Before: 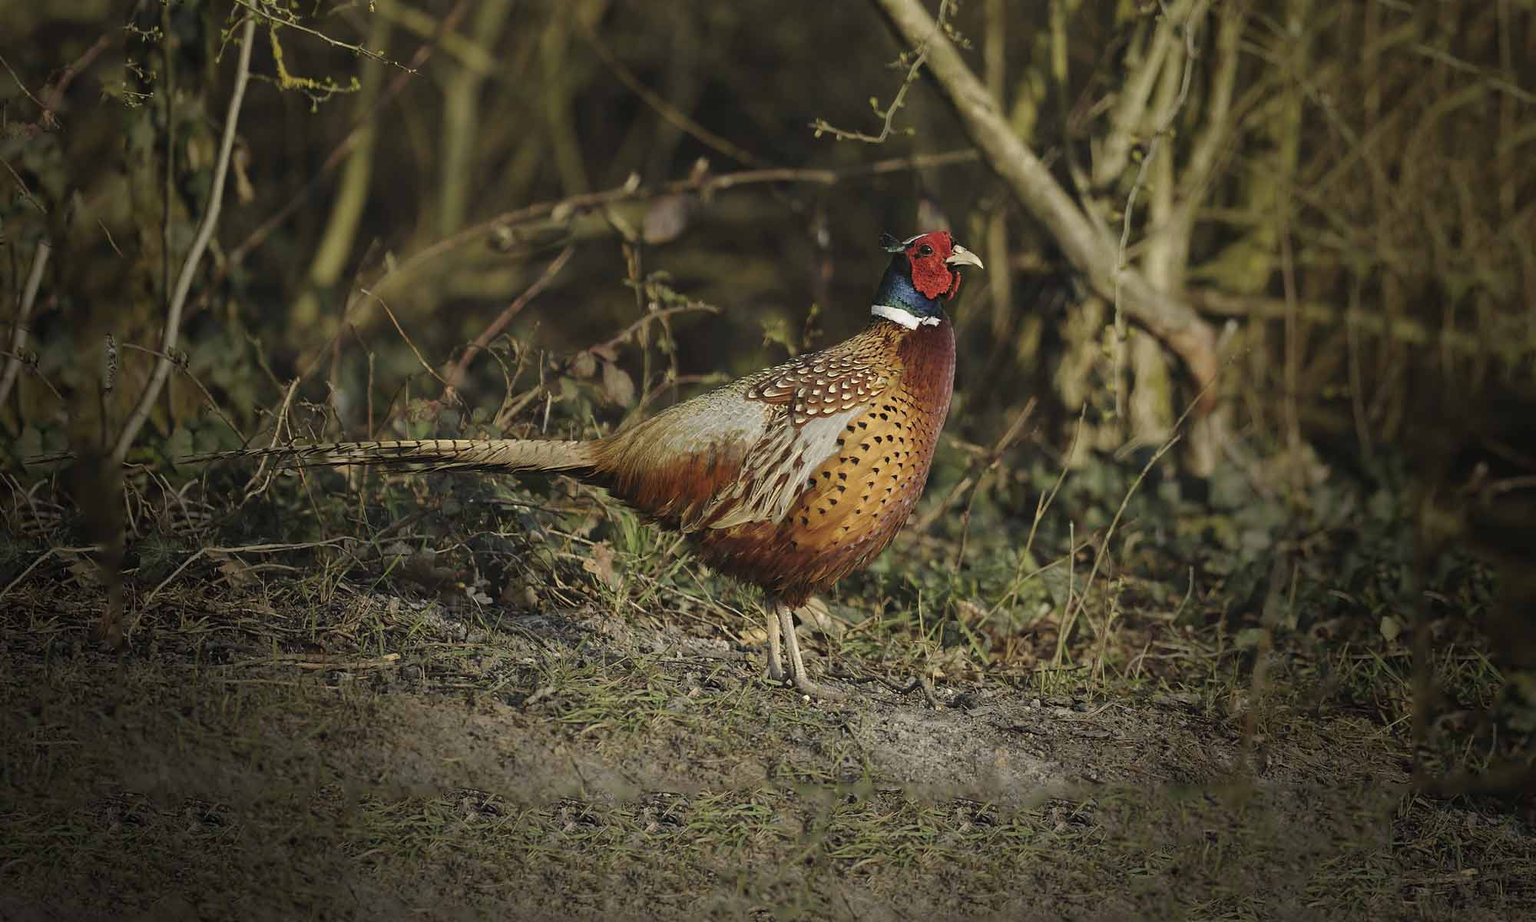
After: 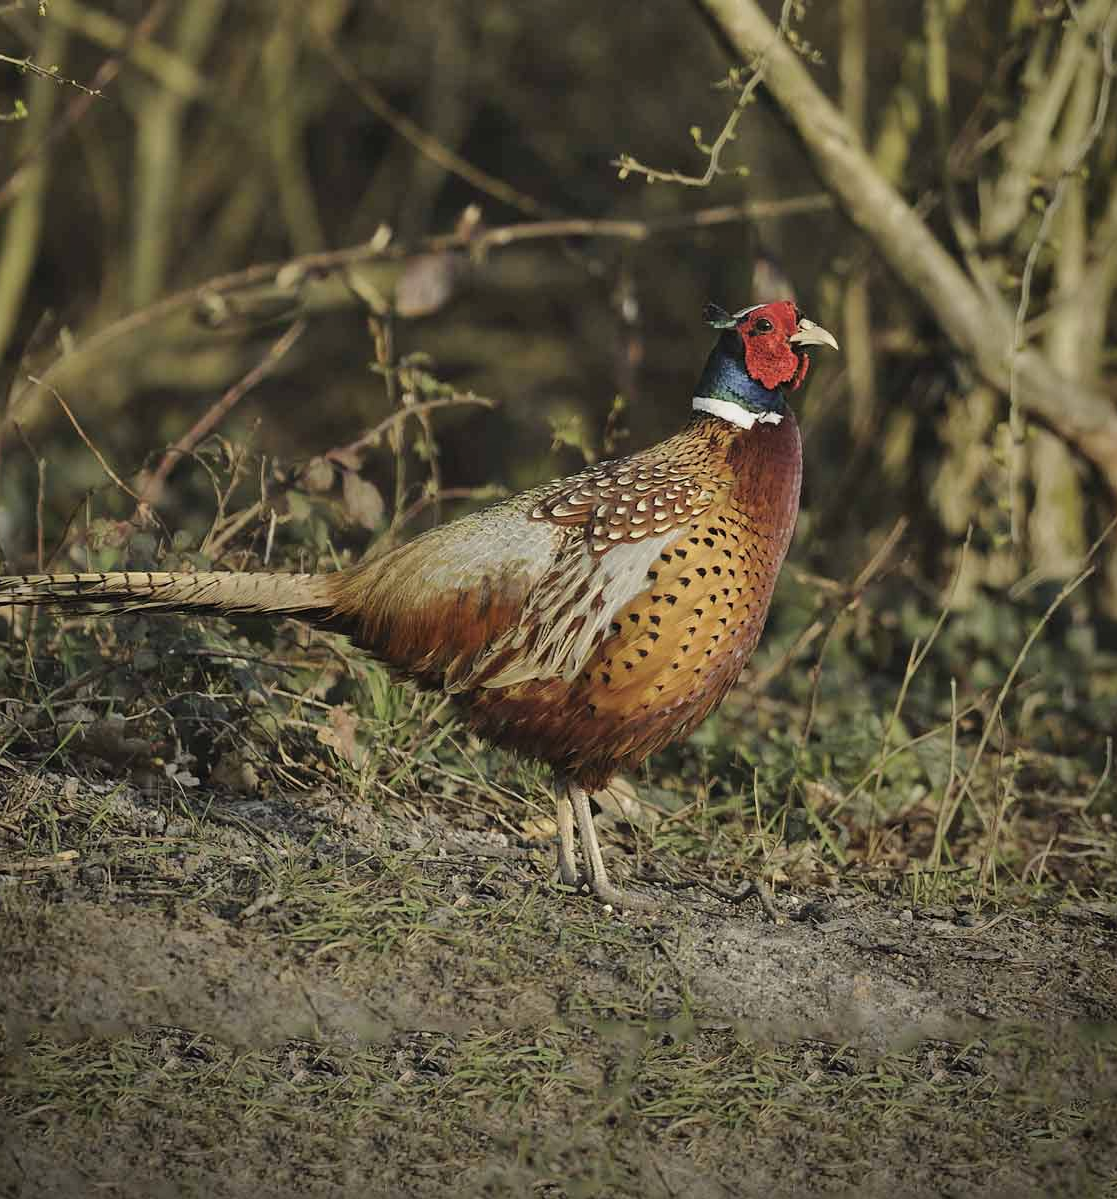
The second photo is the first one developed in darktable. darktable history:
crop: left 22.132%, right 22.003%, bottom 0.008%
shadows and highlights: highlights 70.95, soften with gaussian
filmic rgb: black relative exposure -16 EV, white relative exposure 2.94 EV, hardness 10
